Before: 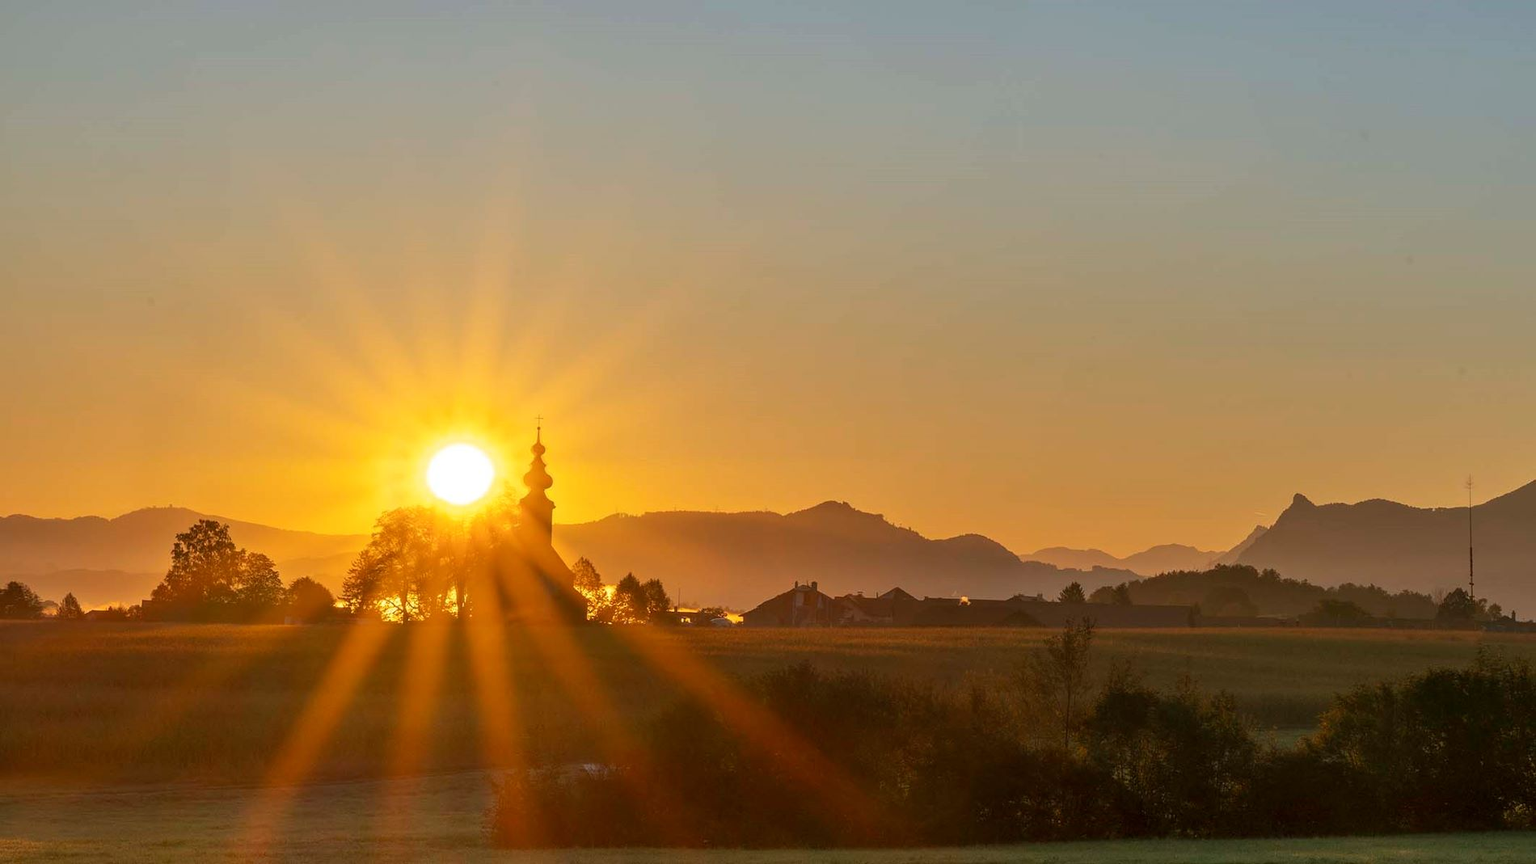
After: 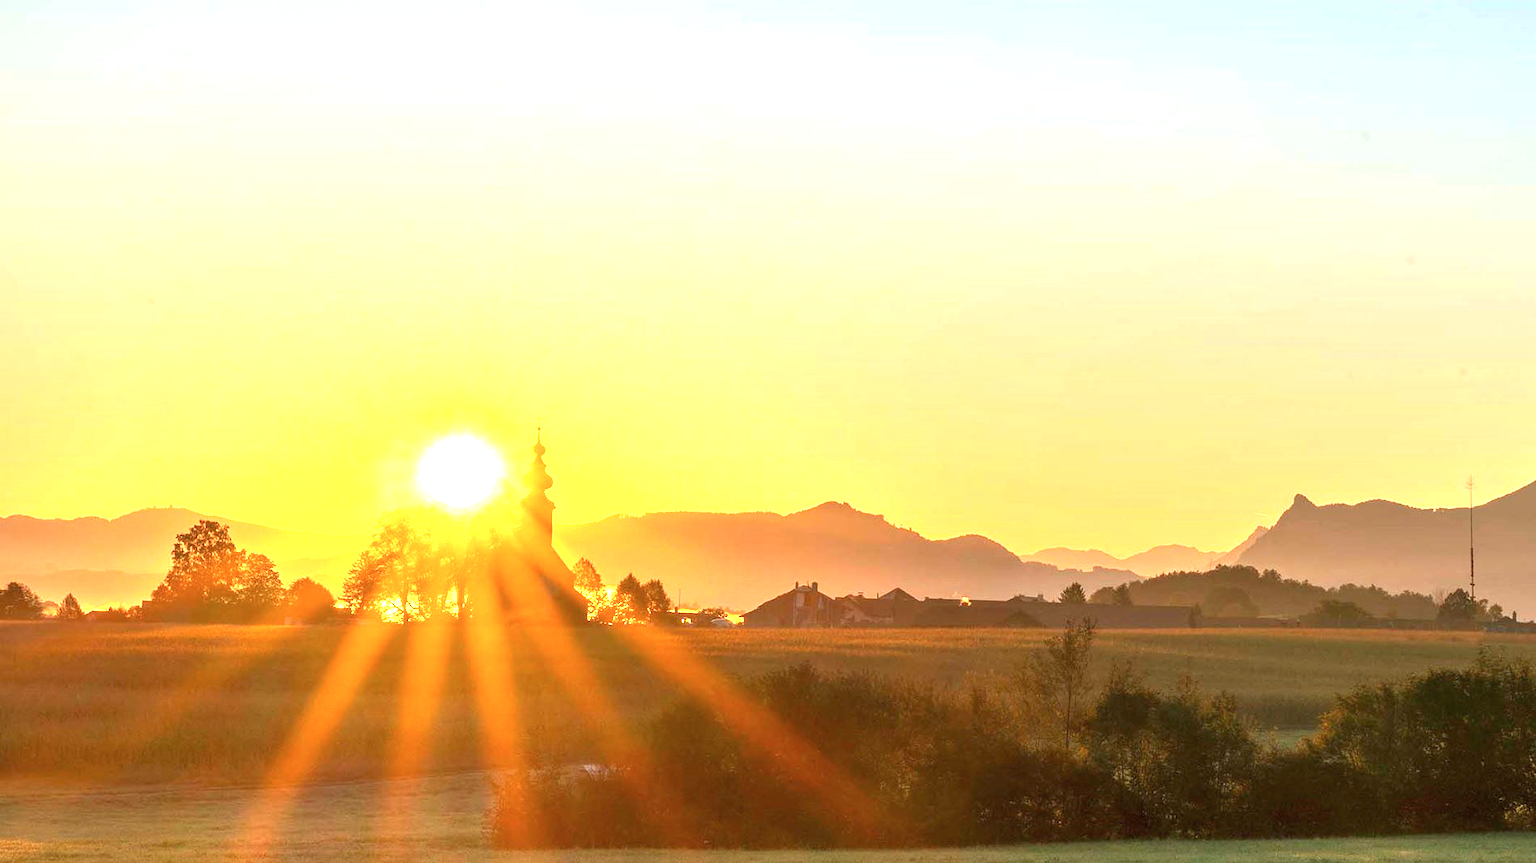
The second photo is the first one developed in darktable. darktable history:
contrast brightness saturation: saturation -0.062
exposure: black level correction 0, exposure 1.742 EV, compensate highlight preservation false
